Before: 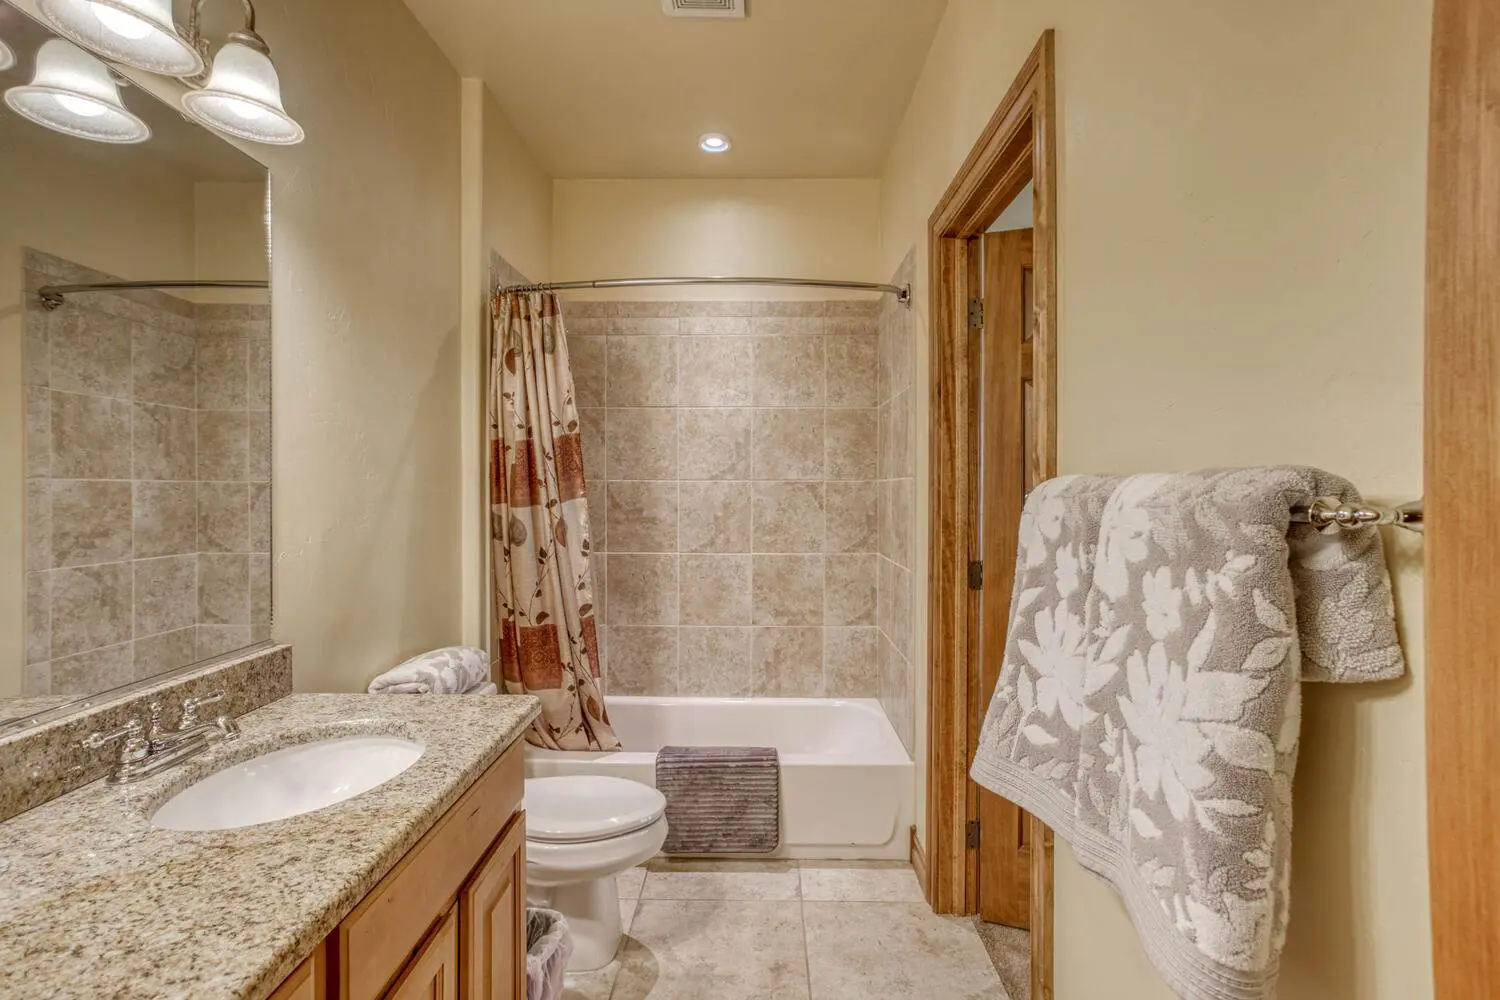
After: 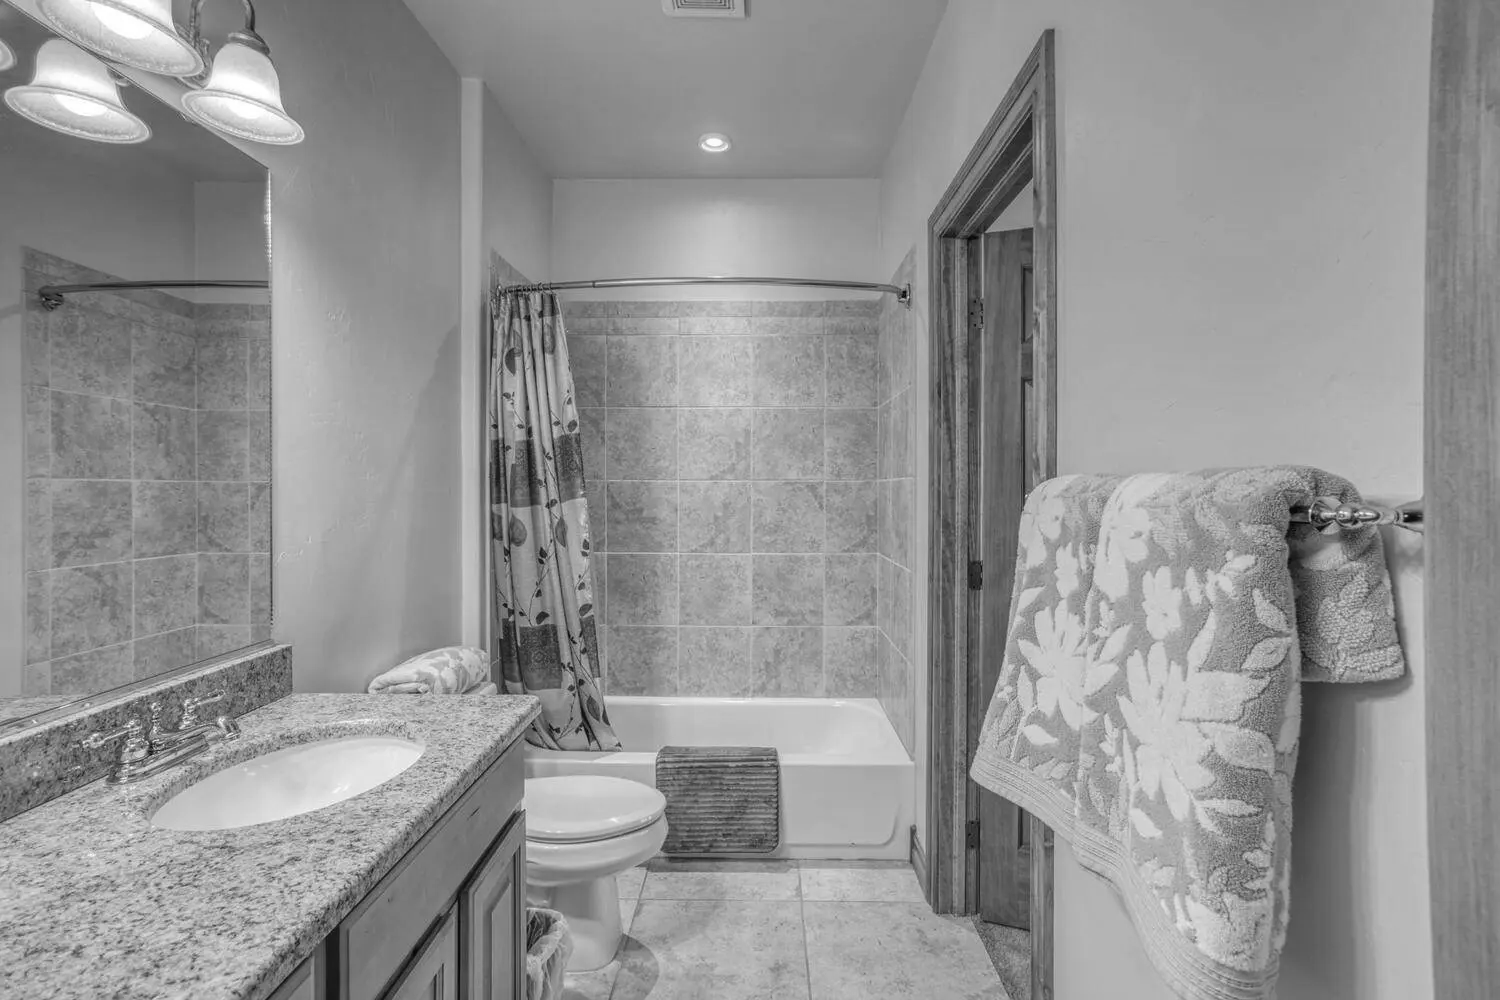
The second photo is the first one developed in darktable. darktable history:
color balance: on, module defaults
monochrome: on, module defaults
